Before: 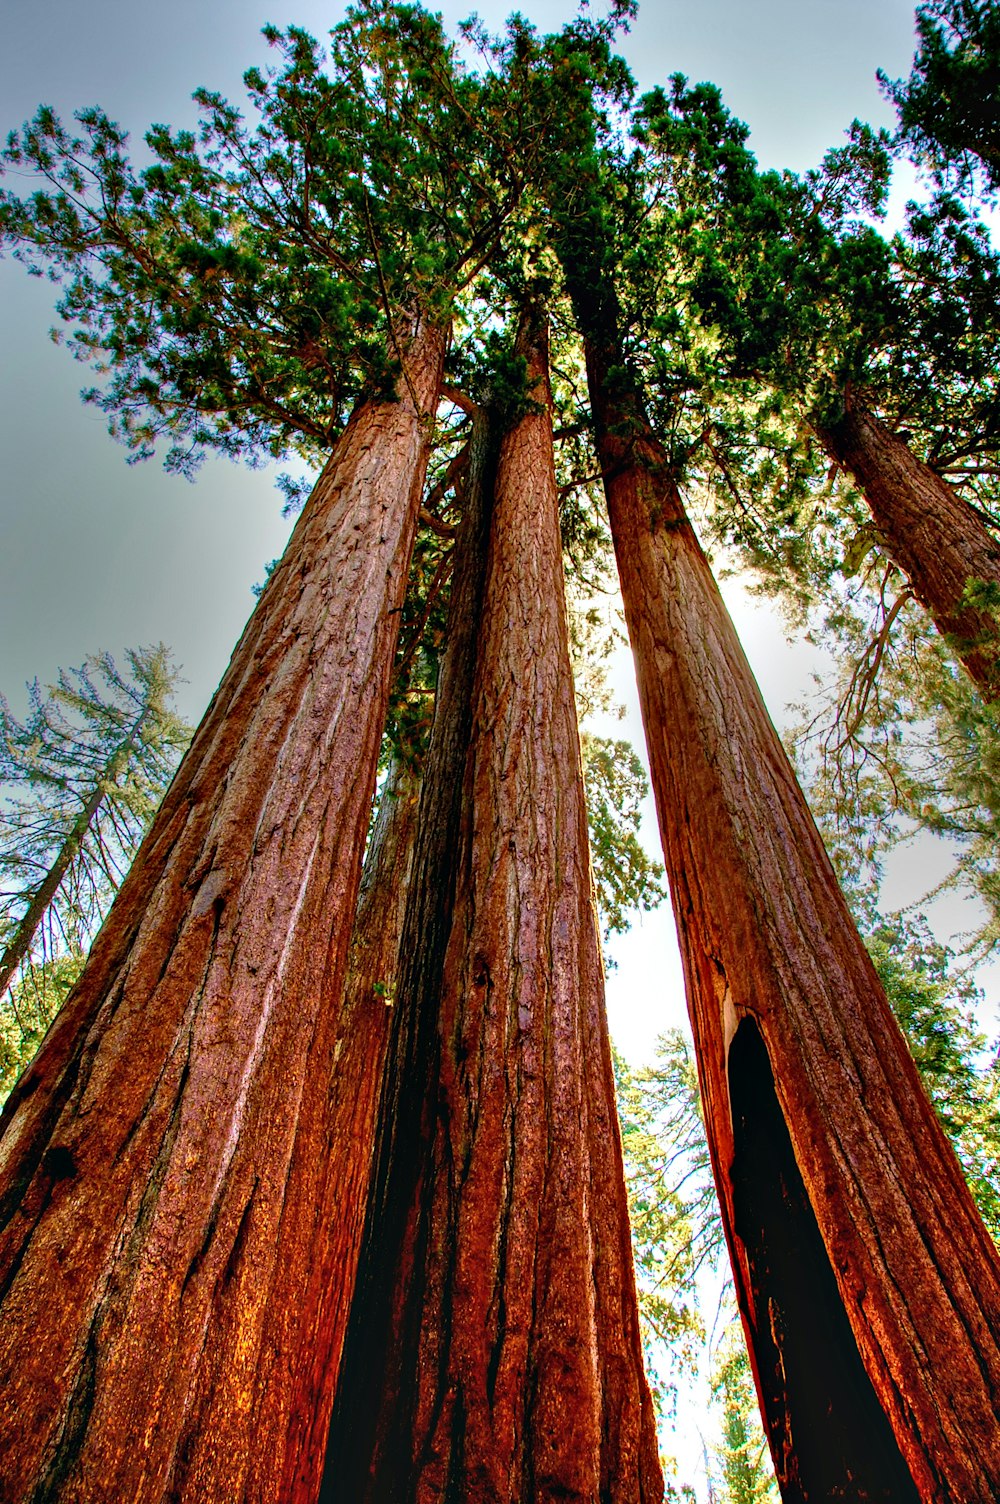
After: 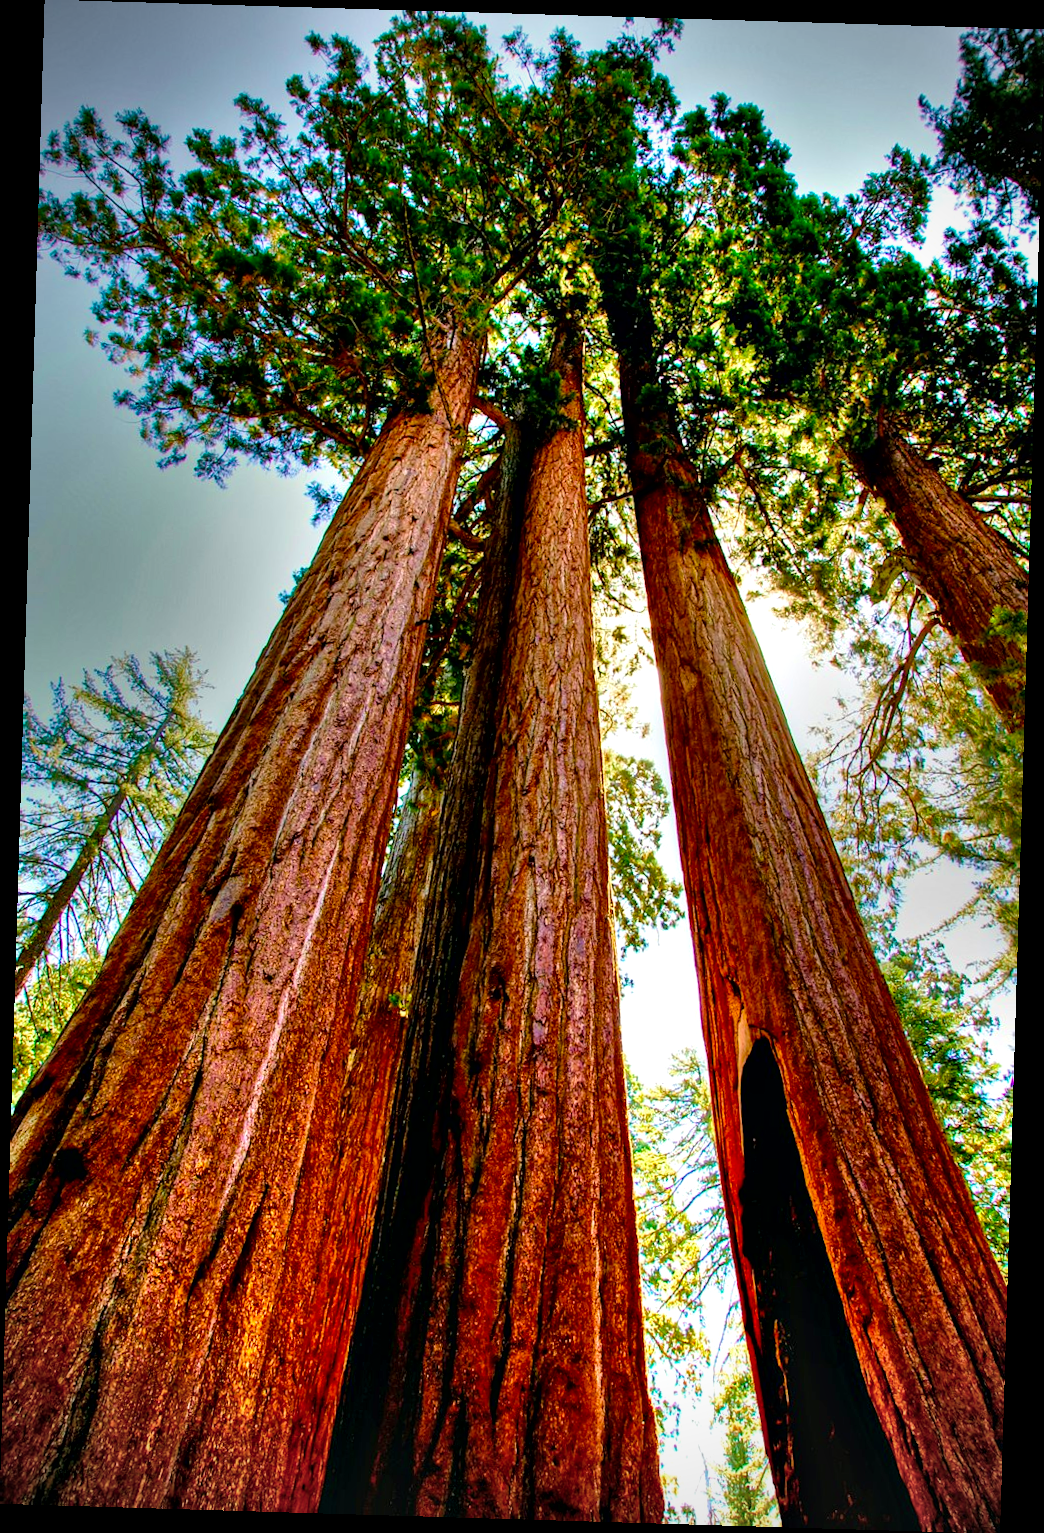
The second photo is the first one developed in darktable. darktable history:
vignetting: on, module defaults
local contrast: mode bilateral grid, contrast 25, coarseness 60, detail 151%, midtone range 0.2
rotate and perspective: rotation 1.72°, automatic cropping off
velvia: strength 32%, mid-tones bias 0.2
